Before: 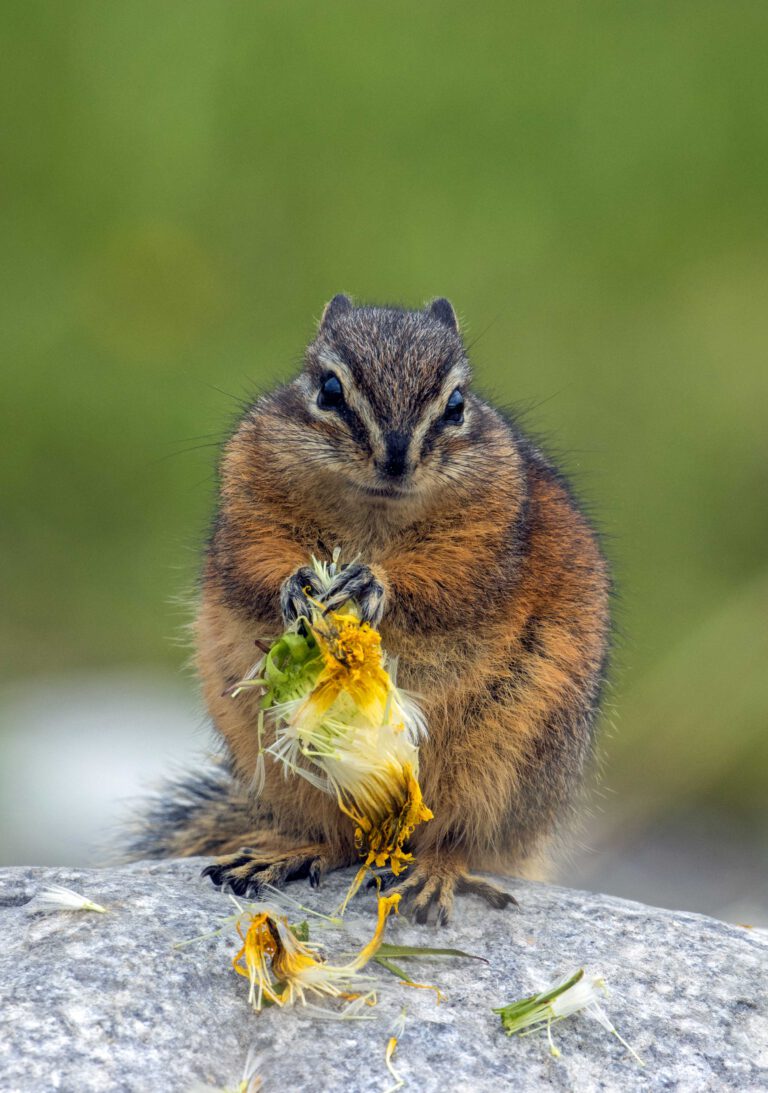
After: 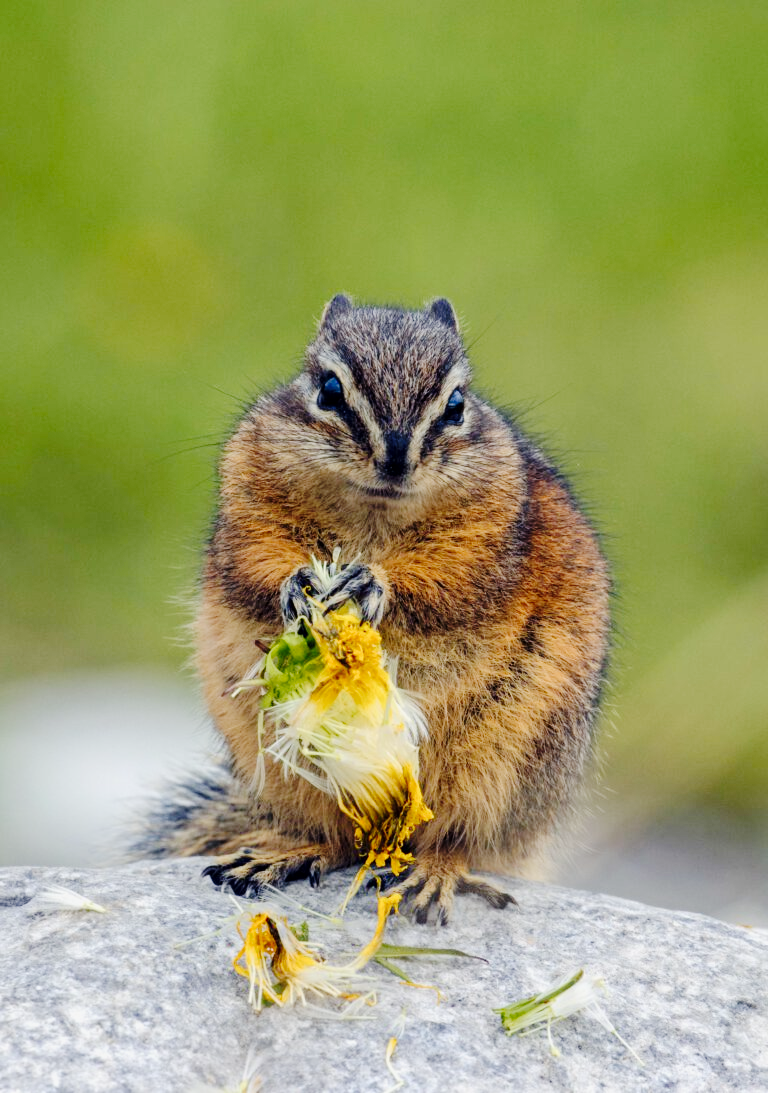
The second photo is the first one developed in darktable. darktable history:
tone curve: curves: ch0 [(0.014, 0) (0.13, 0.09) (0.227, 0.211) (0.33, 0.395) (0.494, 0.615) (0.662, 0.76) (0.795, 0.846) (1, 0.969)]; ch1 [(0, 0) (0.366, 0.367) (0.447, 0.416) (0.473, 0.484) (0.504, 0.502) (0.525, 0.518) (0.564, 0.601) (0.634, 0.66) (0.746, 0.804) (1, 1)]; ch2 [(0, 0) (0.333, 0.346) (0.375, 0.375) (0.424, 0.43) (0.476, 0.498) (0.496, 0.505) (0.517, 0.522) (0.548, 0.548) (0.579, 0.618) (0.651, 0.674) (0.688, 0.728) (1, 1)], preserve colors none
